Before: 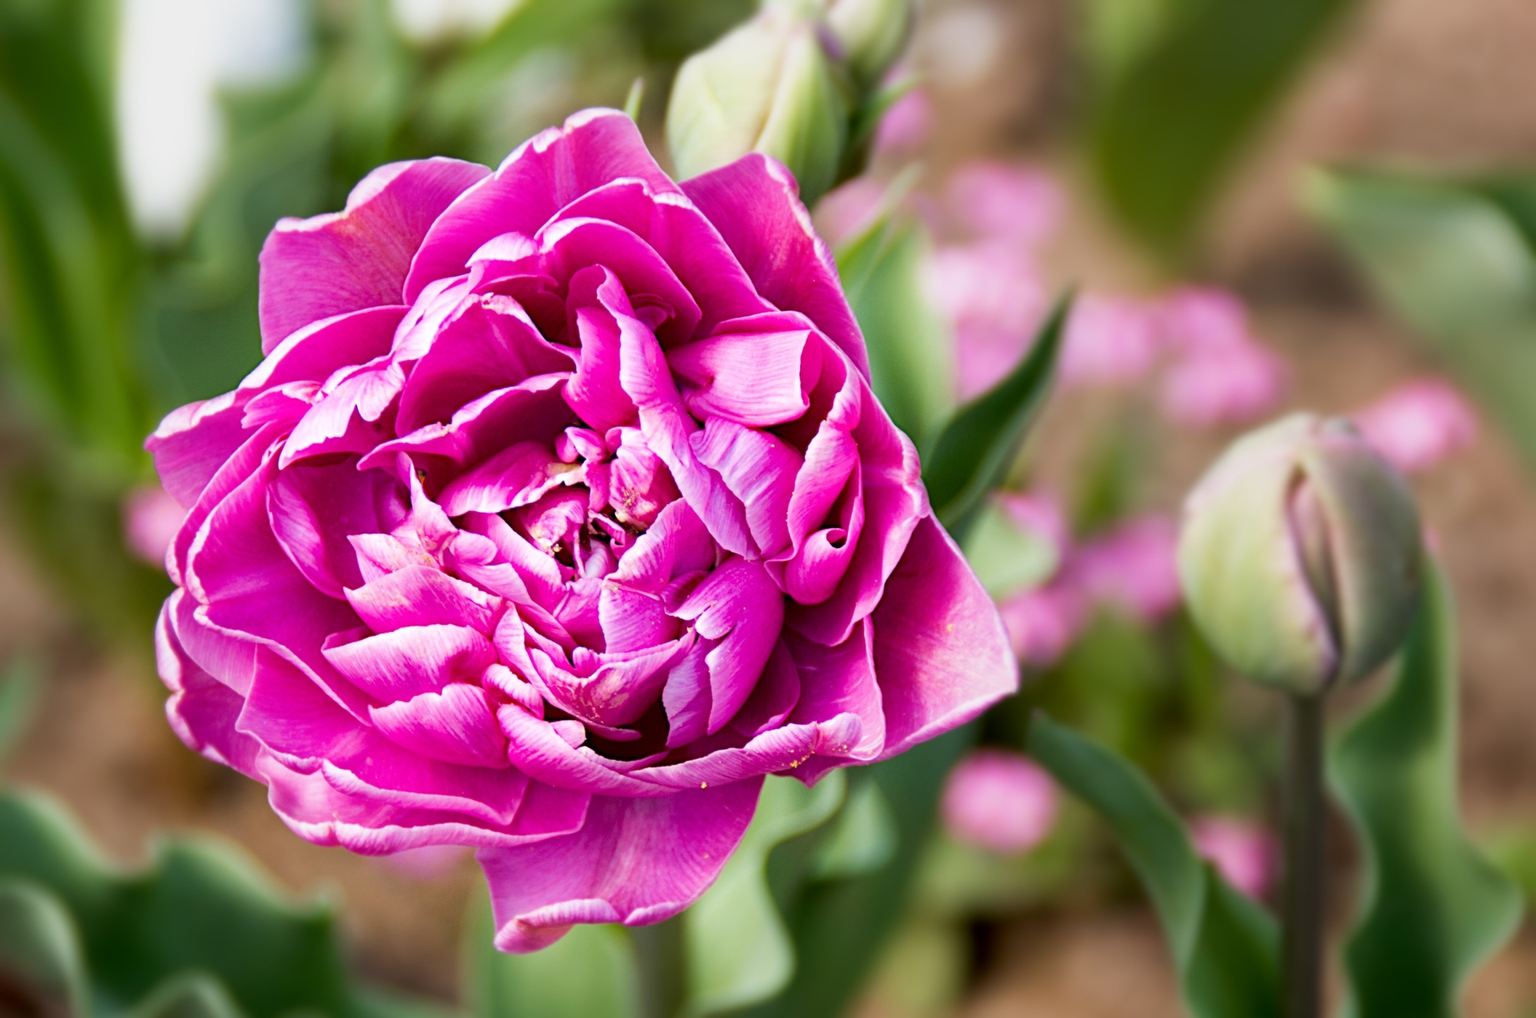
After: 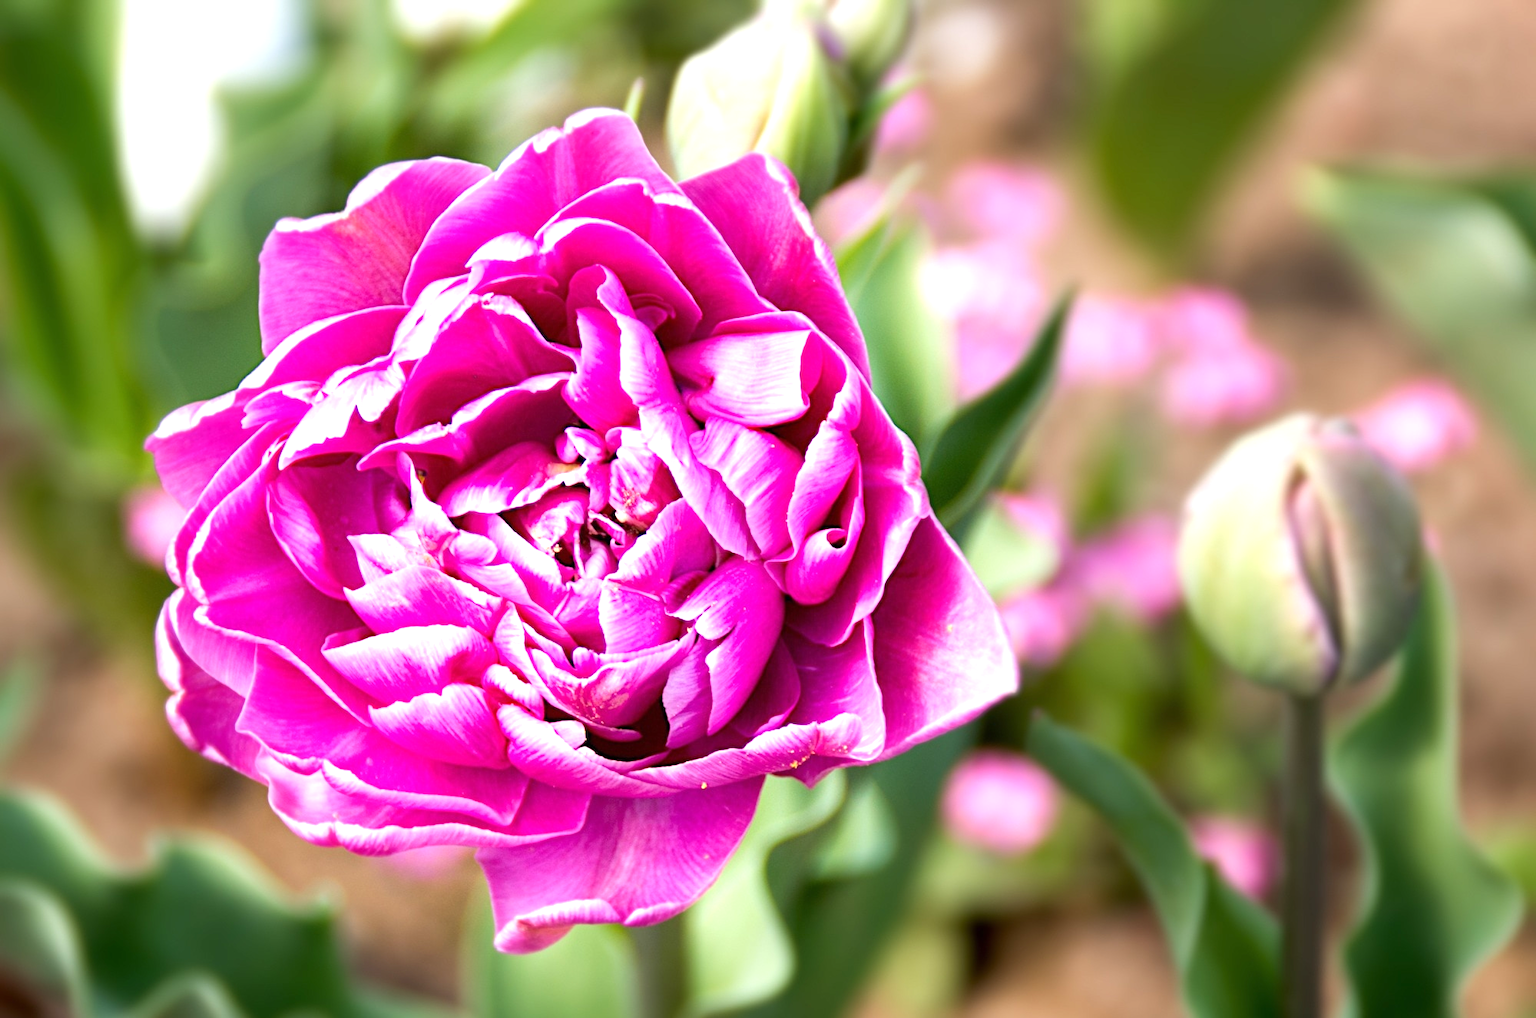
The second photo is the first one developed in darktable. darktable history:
exposure: black level correction 0, exposure 0.7 EV, compensate exposure bias true, compensate highlight preservation false
tone equalizer: on, module defaults
